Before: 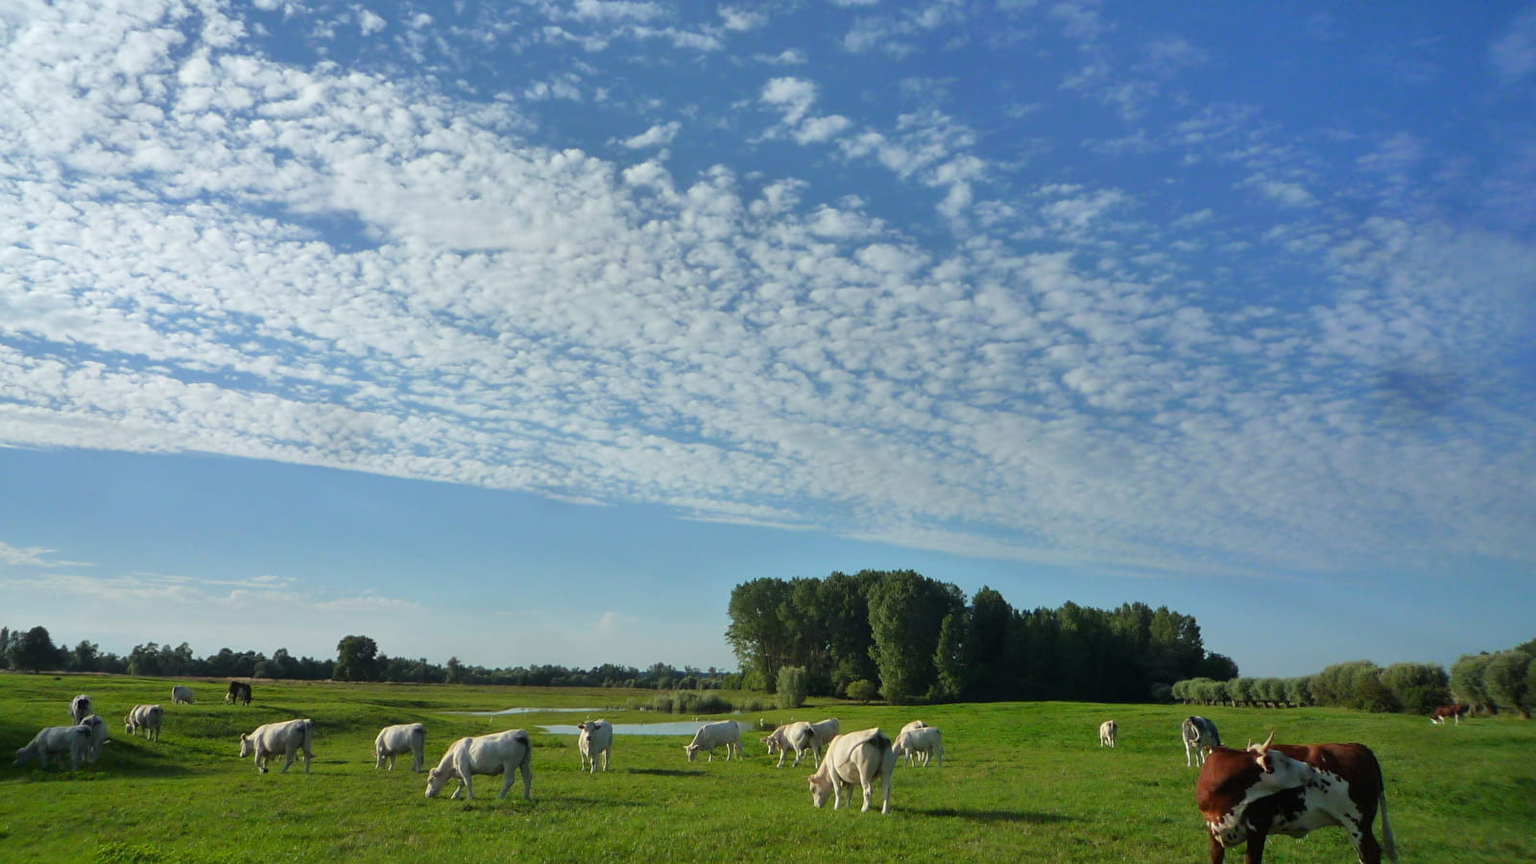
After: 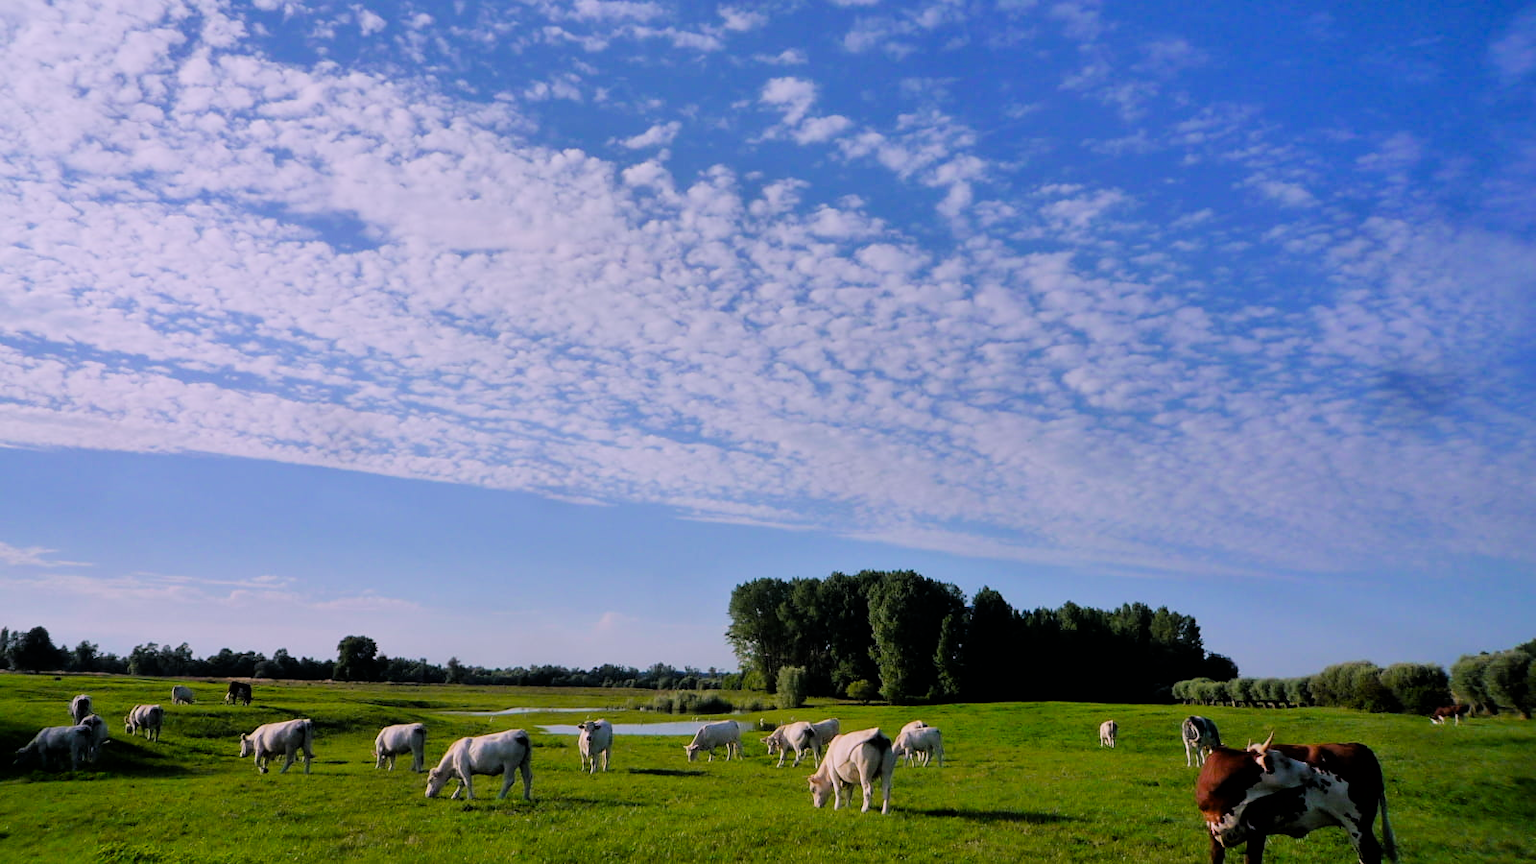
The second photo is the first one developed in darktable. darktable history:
white balance: red 1.066, blue 1.119
color balance rgb: shadows lift › chroma 2%, shadows lift › hue 217.2°, power › chroma 0.25%, power › hue 60°, highlights gain › chroma 1.5%, highlights gain › hue 309.6°, global offset › luminance -0.25%, perceptual saturation grading › global saturation 15%, global vibrance 15%
filmic rgb: black relative exposure -5 EV, hardness 2.88, contrast 1.2
